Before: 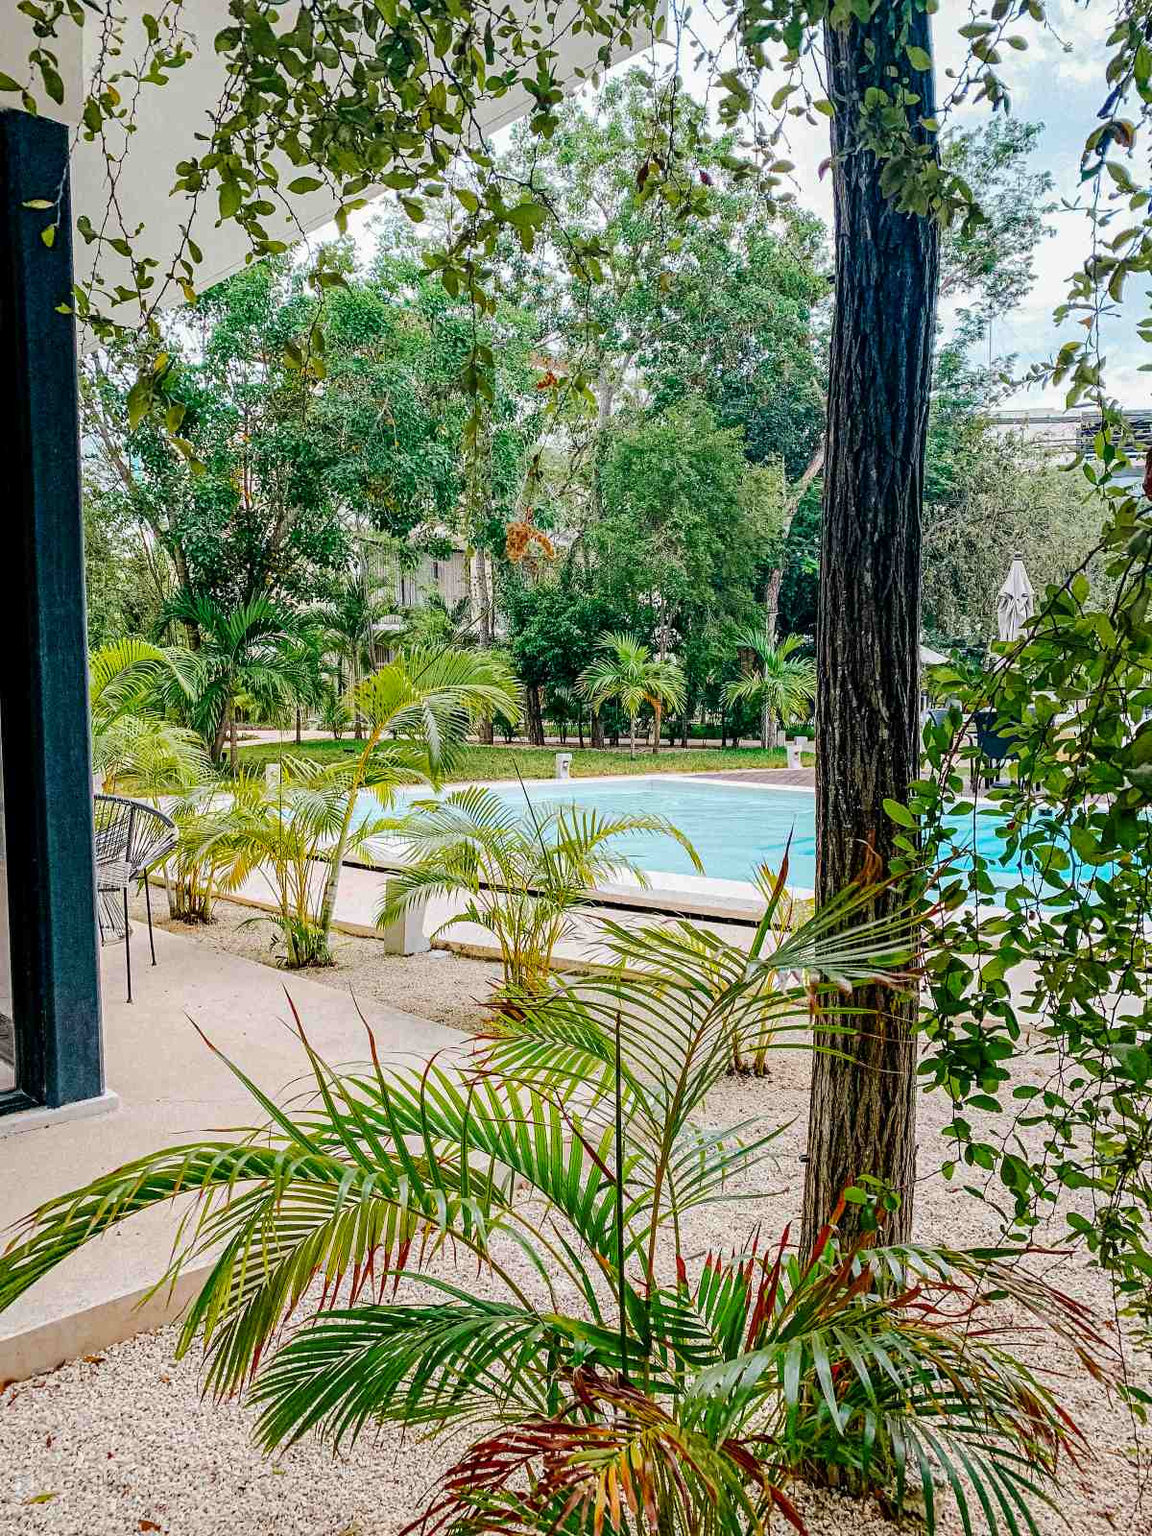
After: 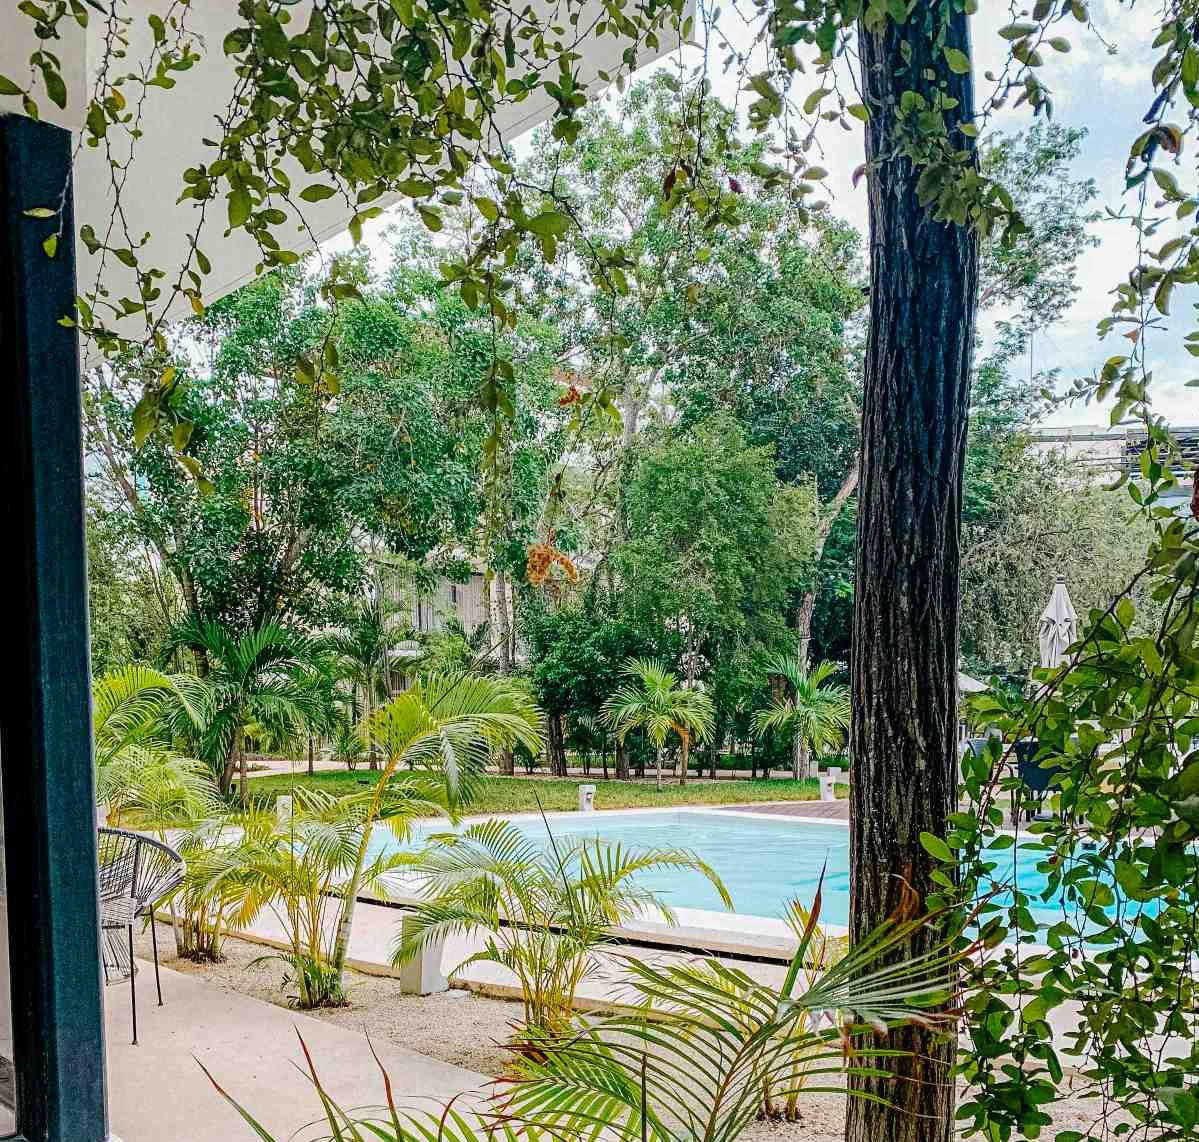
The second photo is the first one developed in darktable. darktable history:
contrast equalizer: y [[0.5, 0.5, 0.472, 0.5, 0.5, 0.5], [0.5 ×6], [0.5 ×6], [0 ×6], [0 ×6]]
crop: bottom 28.576%
